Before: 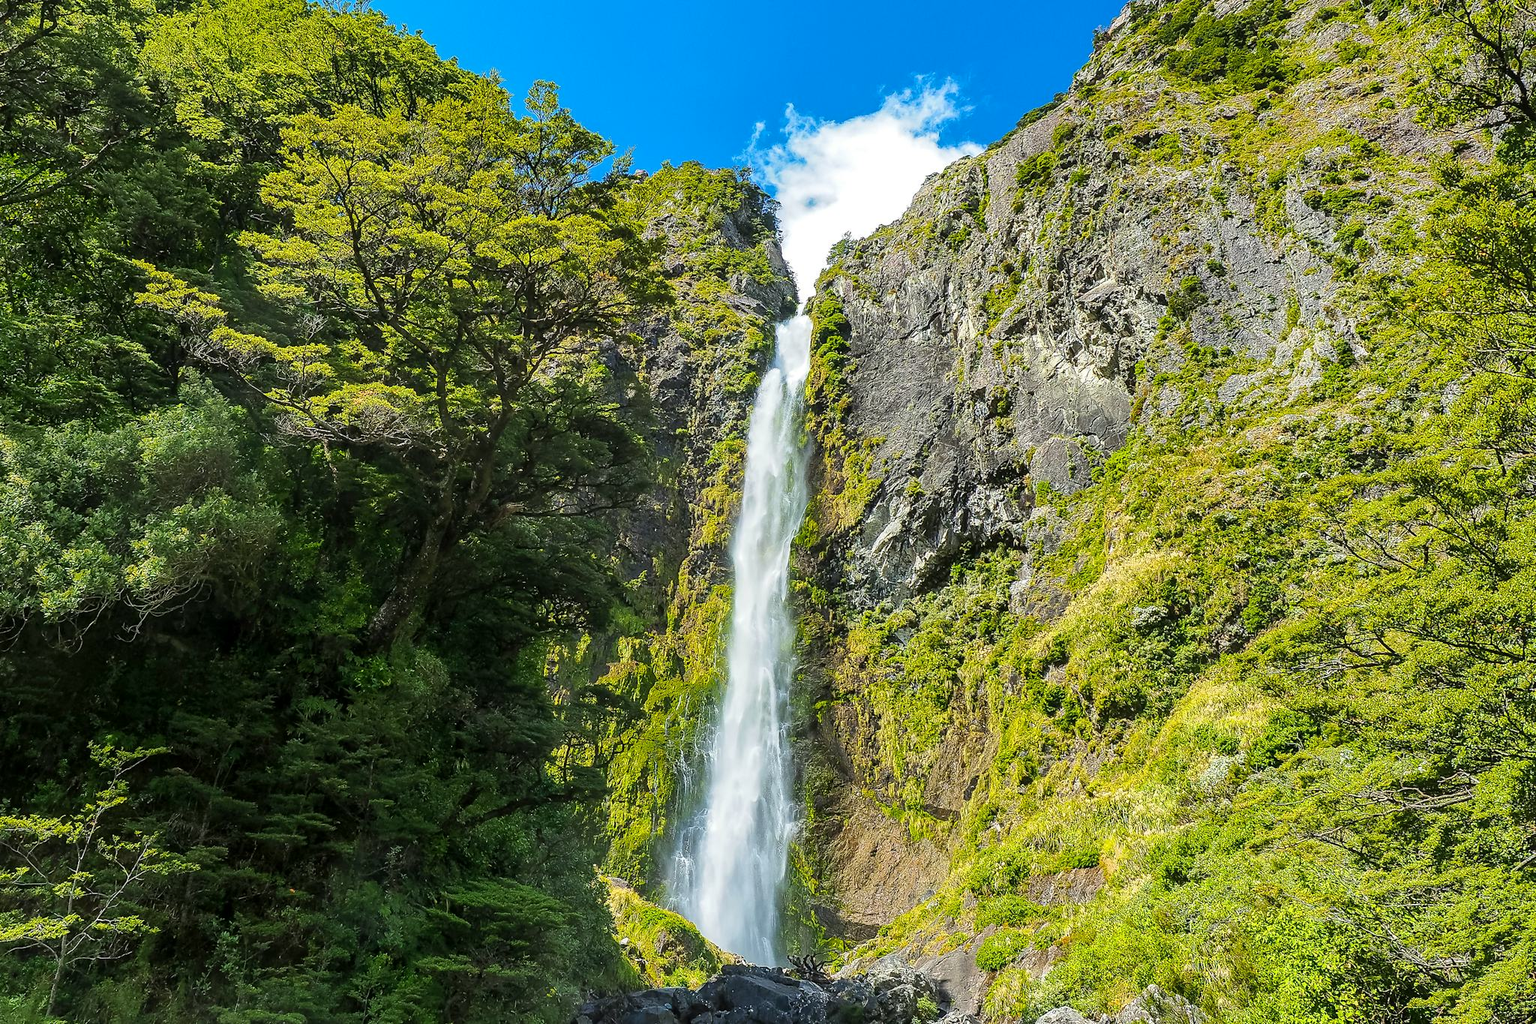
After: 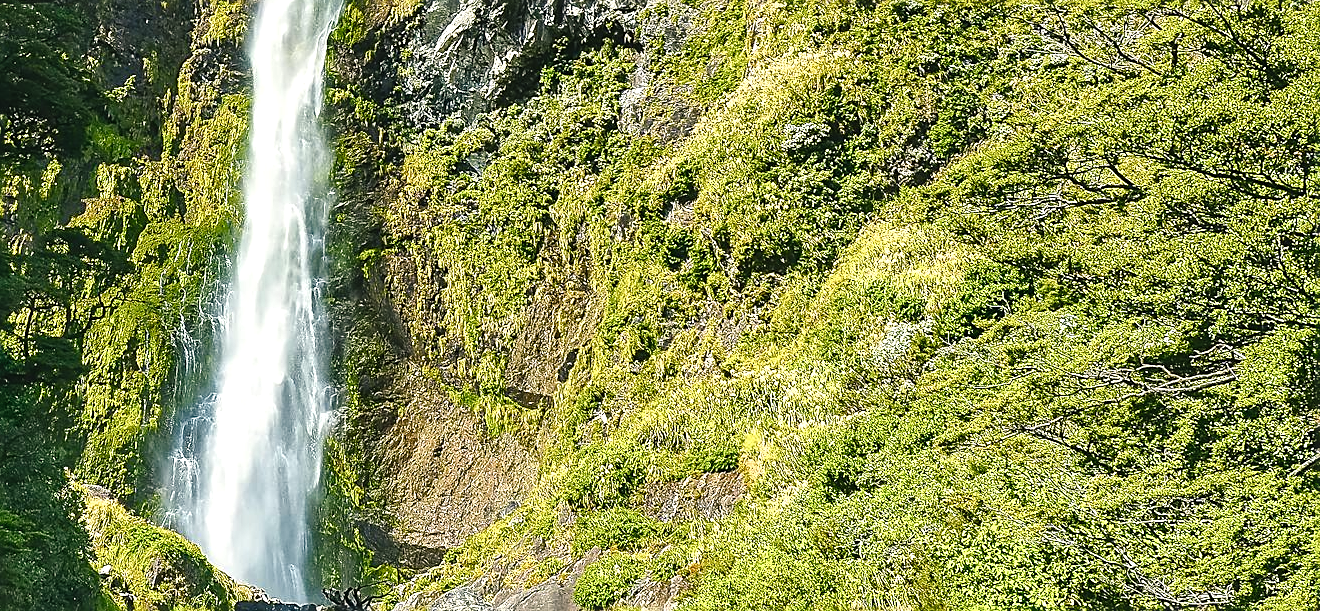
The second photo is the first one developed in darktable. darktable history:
color balance rgb: shadows lift › chroma 2.79%, shadows lift › hue 190.66°, power › hue 171.85°, highlights gain › chroma 2.16%, highlights gain › hue 75.26°, global offset › luminance -0.51%, perceptual saturation grading › highlights -33.8%, perceptual saturation grading › mid-tones 14.98%, perceptual saturation grading › shadows 48.43%, perceptual brilliance grading › highlights 15.68%, perceptual brilliance grading › mid-tones 6.62%, perceptual brilliance grading › shadows -14.98%, global vibrance 11.32%, contrast 5.05%
sharpen: on, module defaults
exposure: black level correction -0.014, exposure -0.193 EV, compensate highlight preservation false
crop and rotate: left 35.509%, top 50.238%, bottom 4.934%
